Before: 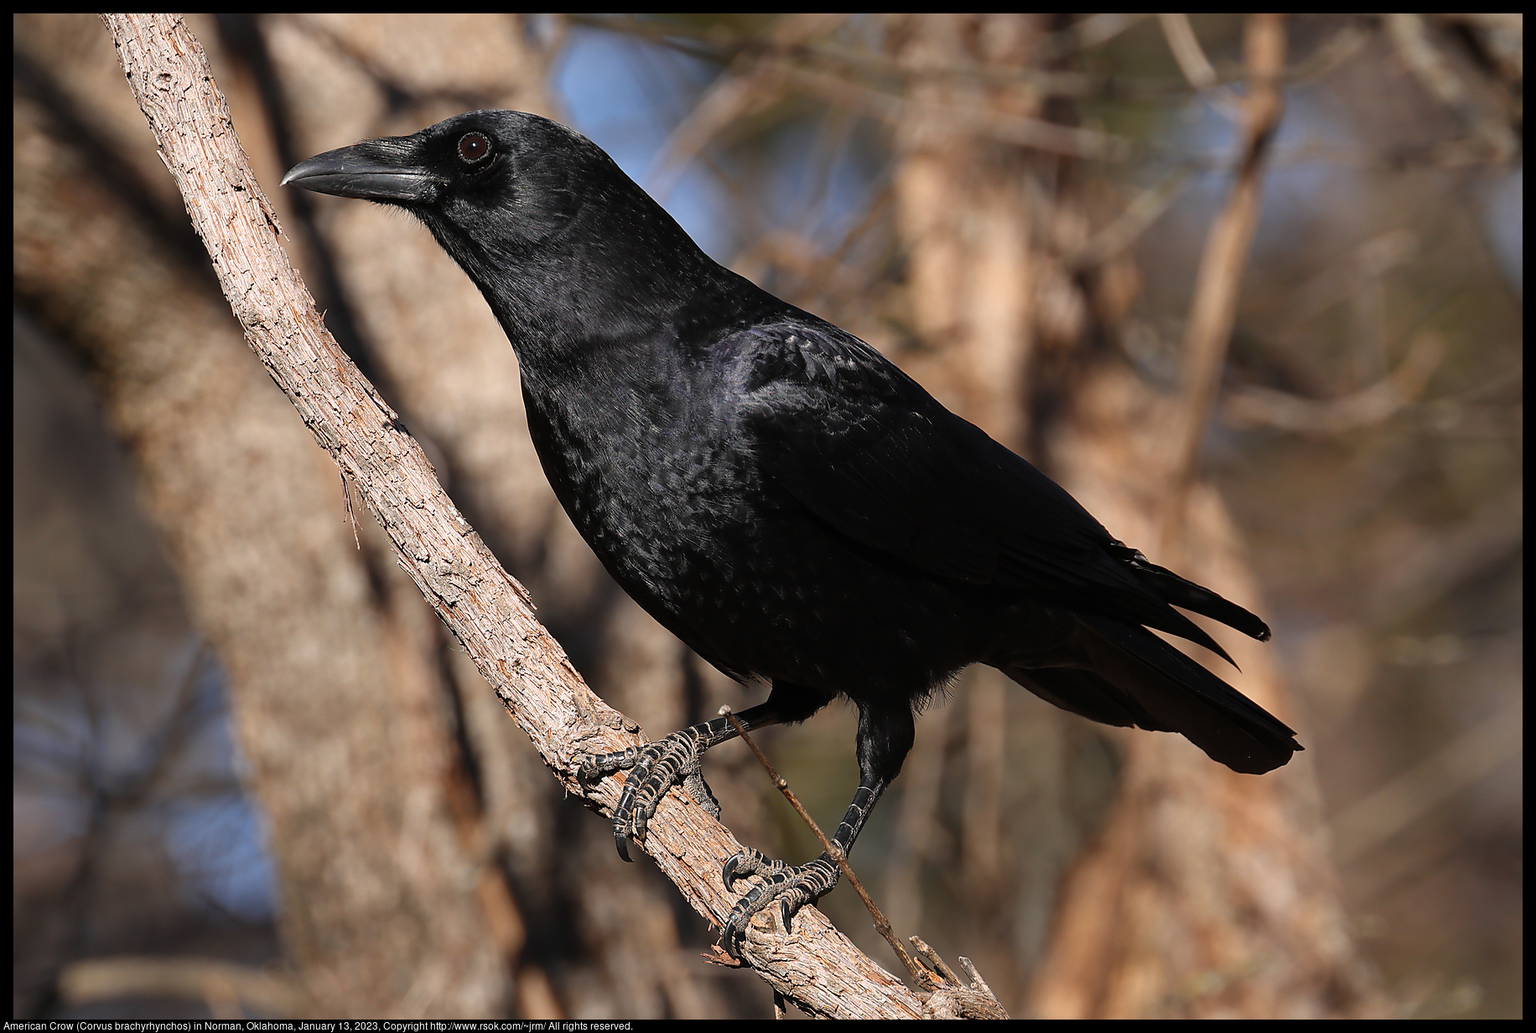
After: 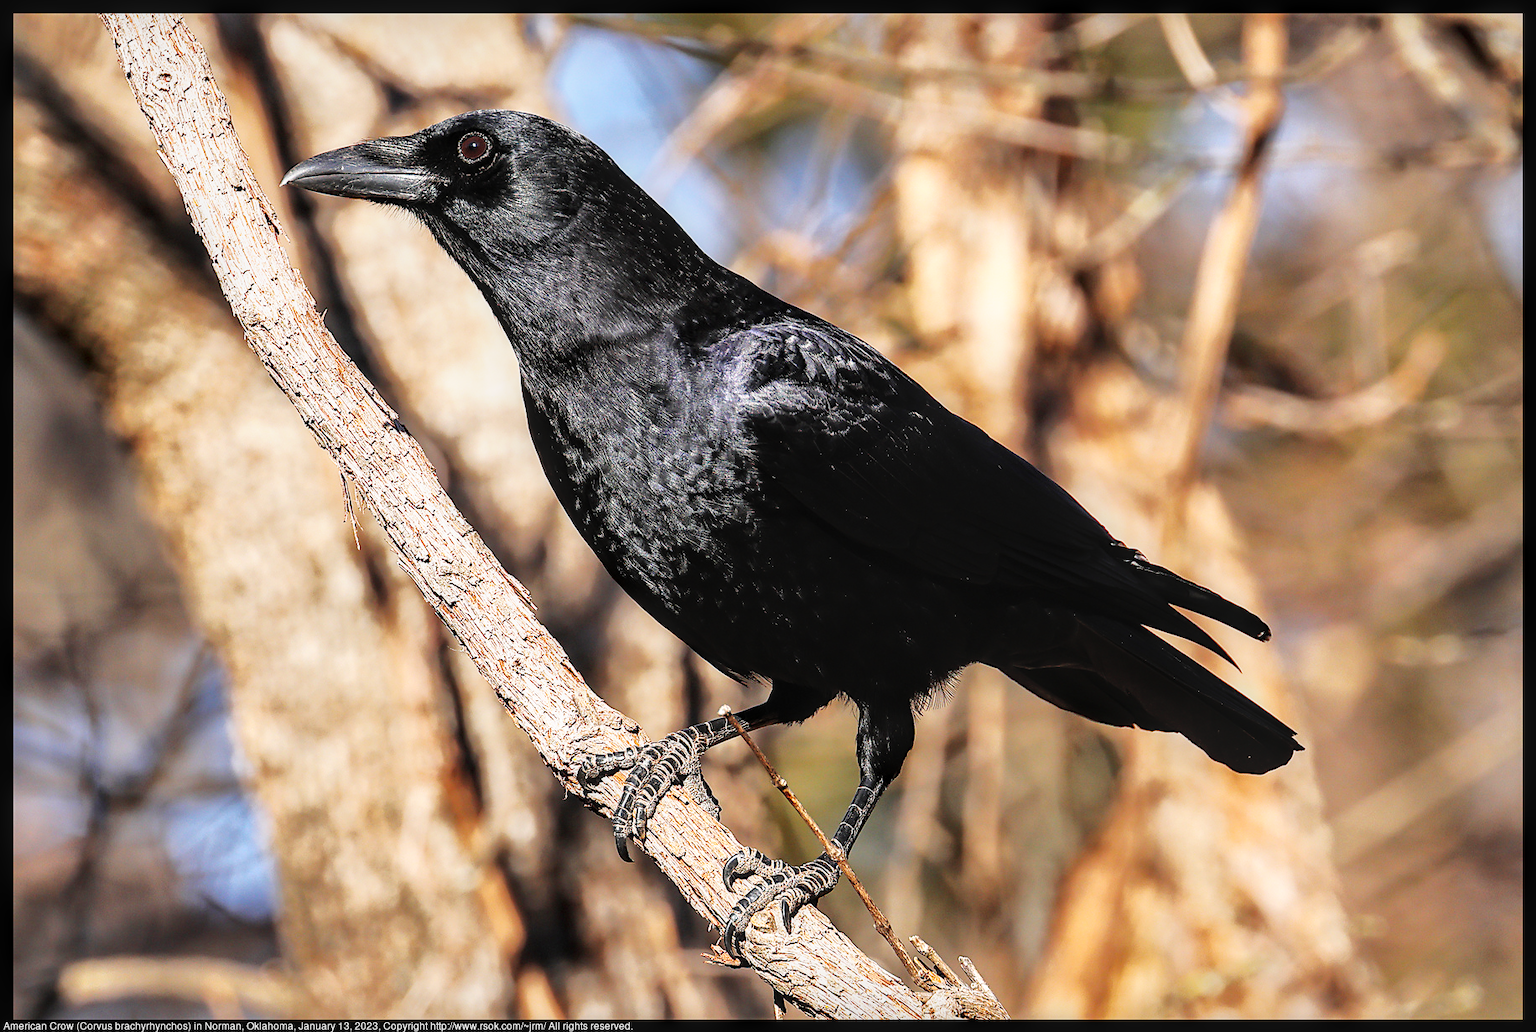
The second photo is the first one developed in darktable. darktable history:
shadows and highlights: on, module defaults
base curve: curves: ch0 [(0, 0) (0.007, 0.004) (0.027, 0.03) (0.046, 0.07) (0.207, 0.54) (0.442, 0.872) (0.673, 0.972) (1, 1)], preserve colors none
sharpen: amount 0.203
tone curve: curves: ch0 [(0, 0) (0.003, 0.004) (0.011, 0.015) (0.025, 0.033) (0.044, 0.058) (0.069, 0.091) (0.1, 0.131) (0.136, 0.178) (0.177, 0.232) (0.224, 0.294) (0.277, 0.362) (0.335, 0.434) (0.399, 0.512) (0.468, 0.582) (0.543, 0.646) (0.623, 0.713) (0.709, 0.783) (0.801, 0.876) (0.898, 0.938) (1, 1)], color space Lab, independent channels, preserve colors none
local contrast: detail 130%
